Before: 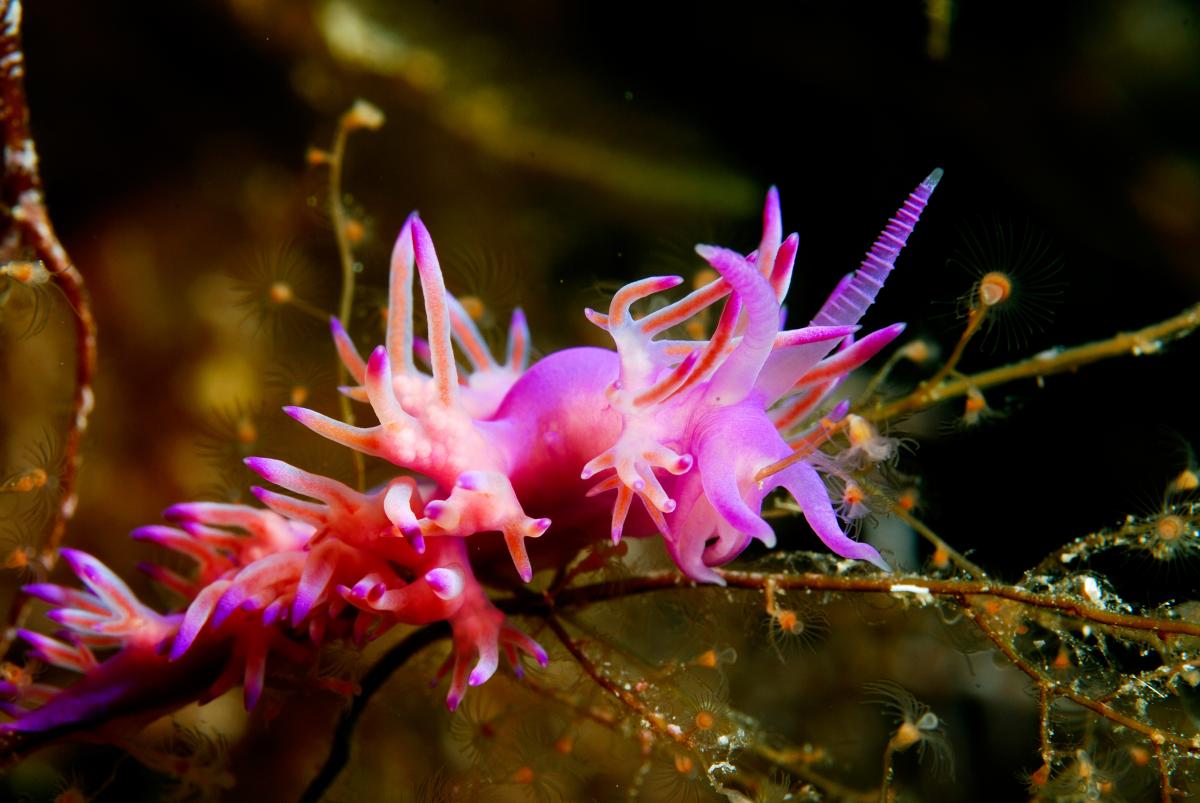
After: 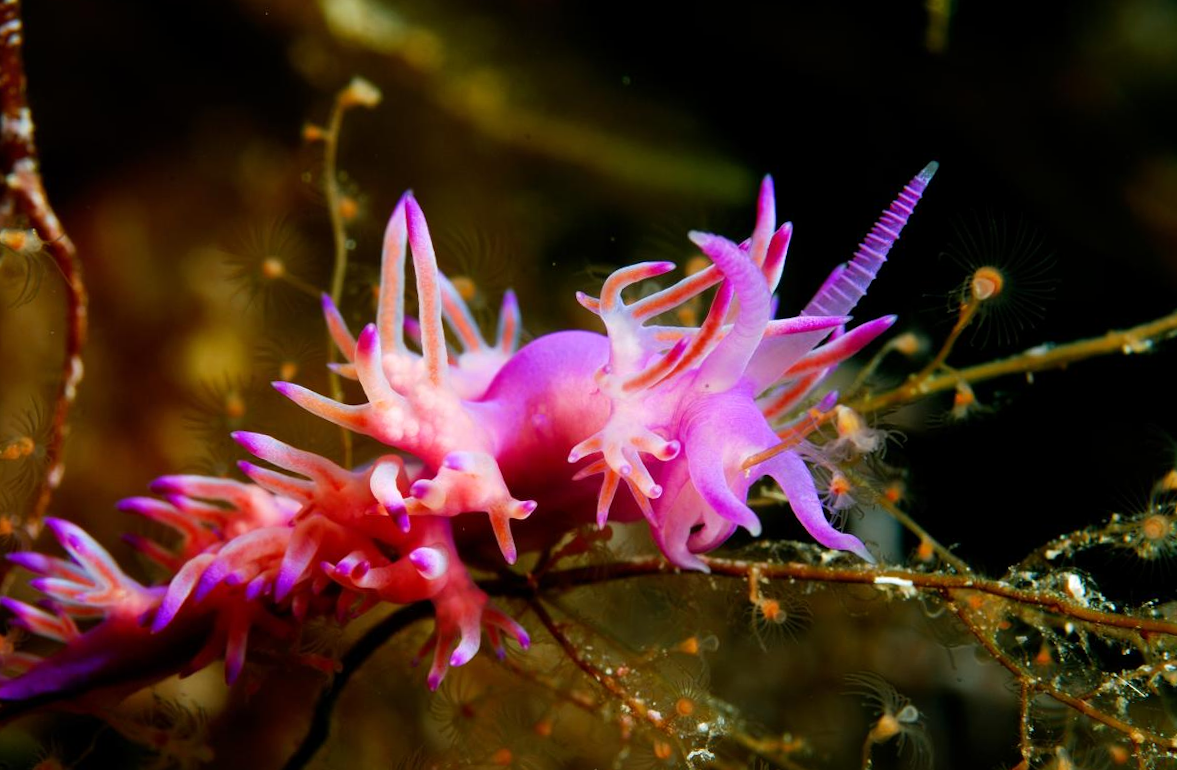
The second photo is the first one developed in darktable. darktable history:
tone equalizer: on, module defaults
rotate and perspective: rotation 1.57°, crop left 0.018, crop right 0.982, crop top 0.039, crop bottom 0.961
